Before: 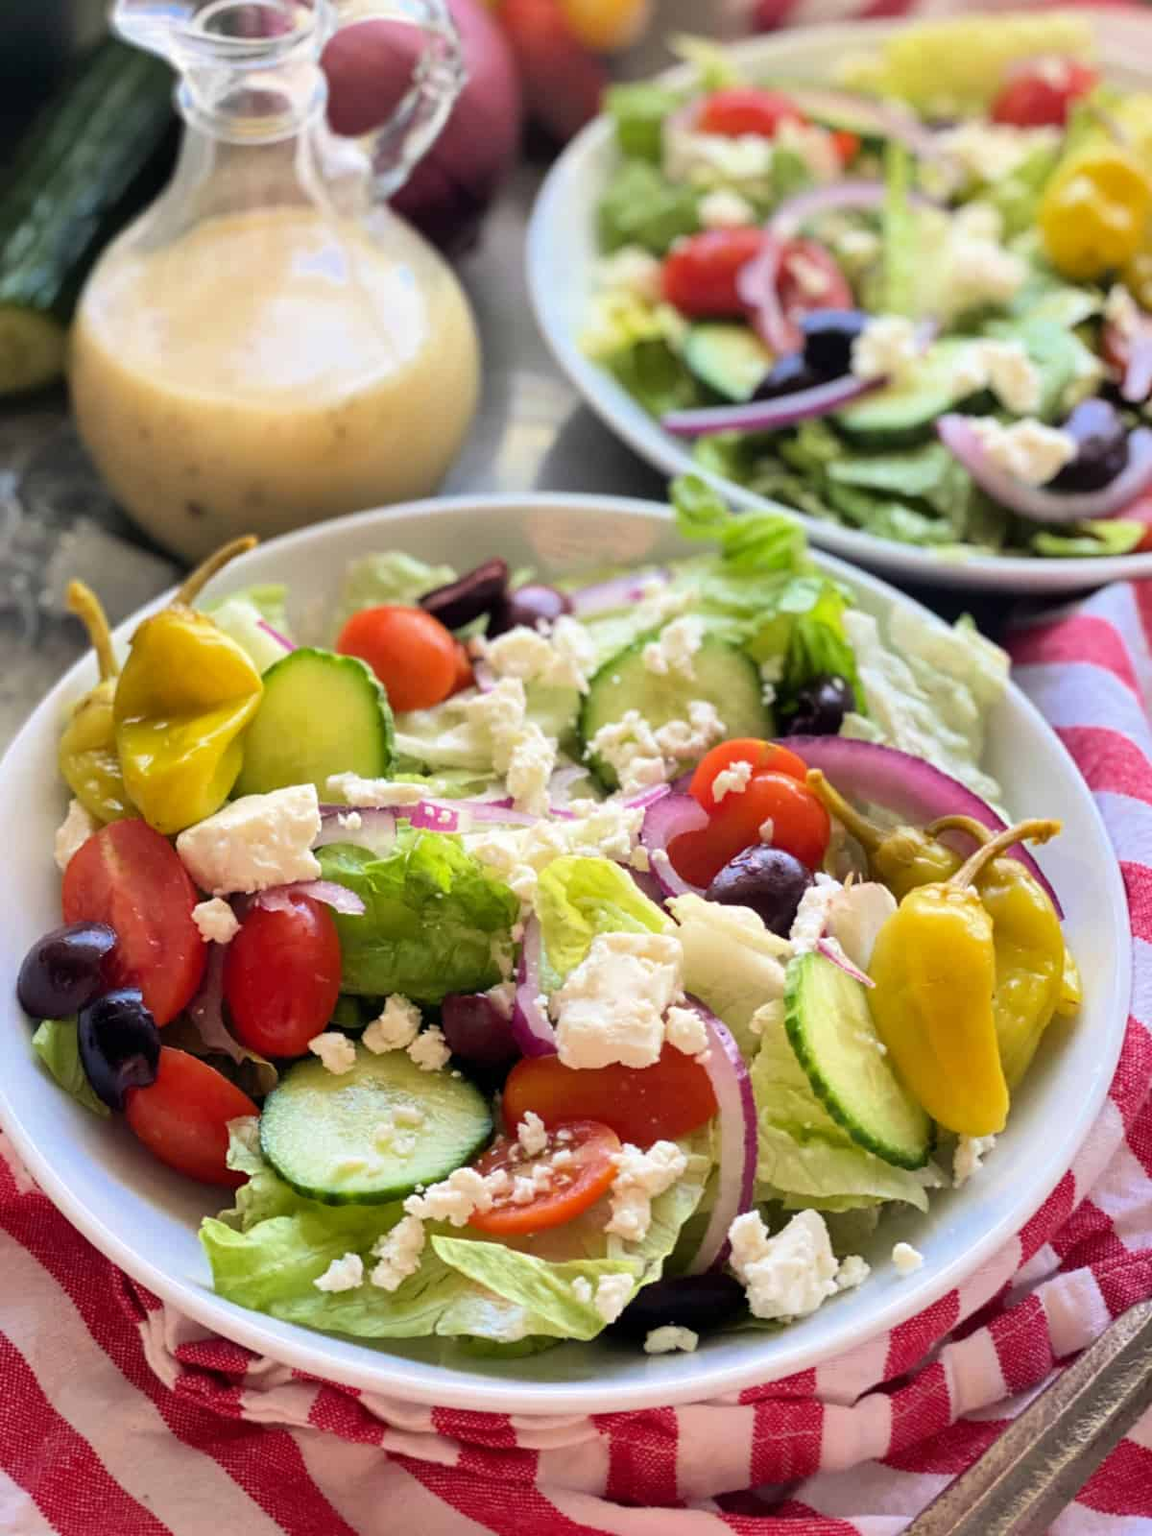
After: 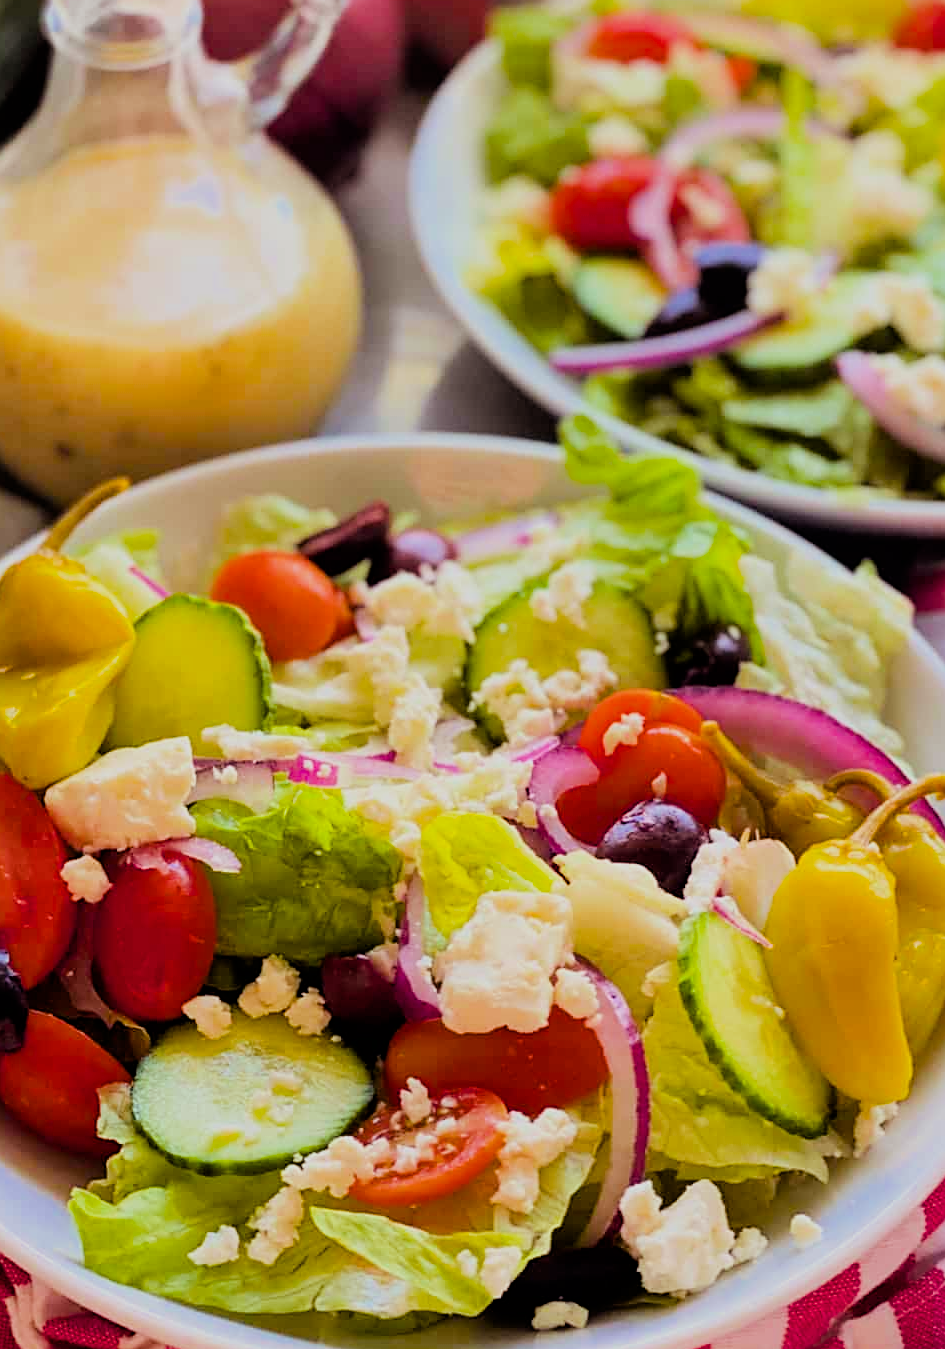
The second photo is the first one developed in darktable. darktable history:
filmic rgb: black relative exposure -7.65 EV, white relative exposure 4.56 EV, hardness 3.61, contrast 1.058
color balance rgb: power › chroma 1.576%, power › hue 27.49°, perceptual saturation grading › global saturation 25.307%, global vibrance 25.437%
crop: left 11.636%, top 5.053%, right 9.555%, bottom 10.594%
sharpen: on, module defaults
